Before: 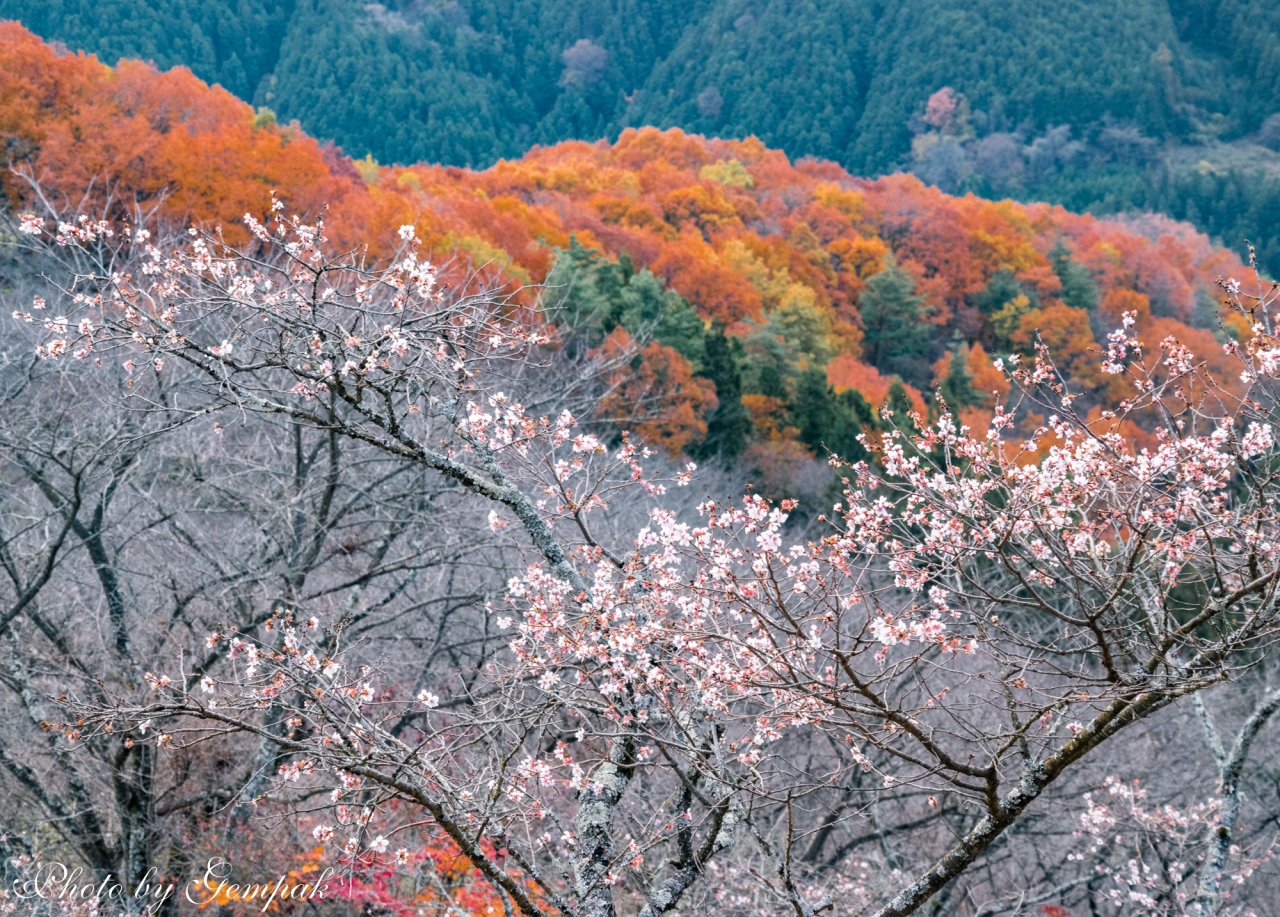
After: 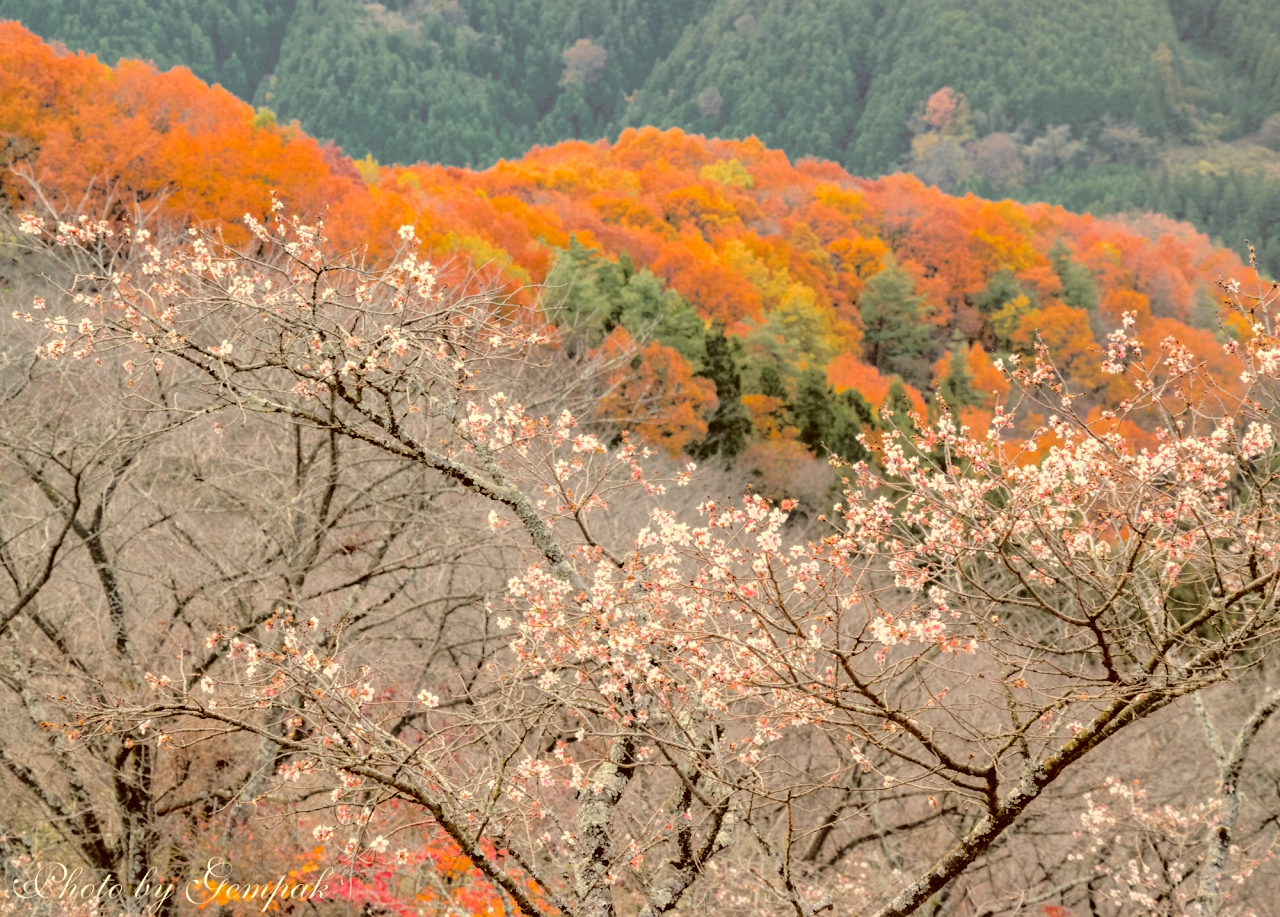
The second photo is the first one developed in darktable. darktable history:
color correction: highlights a* 1.22, highlights b* 23.54, shadows a* 15.78, shadows b* 24.77
color zones: curves: ch0 [(0, 0.497) (0.143, 0.5) (0.286, 0.5) (0.429, 0.483) (0.571, 0.116) (0.714, -0.006) (0.857, 0.28) (1, 0.497)]
tone curve: curves: ch0 [(0, 0) (0.003, 0.019) (0.011, 0.019) (0.025, 0.023) (0.044, 0.032) (0.069, 0.046) (0.1, 0.073) (0.136, 0.129) (0.177, 0.207) (0.224, 0.295) (0.277, 0.394) (0.335, 0.48) (0.399, 0.524) (0.468, 0.575) (0.543, 0.628) (0.623, 0.684) (0.709, 0.739) (0.801, 0.808) (0.898, 0.9) (1, 1)], color space Lab, independent channels, preserve colors none
